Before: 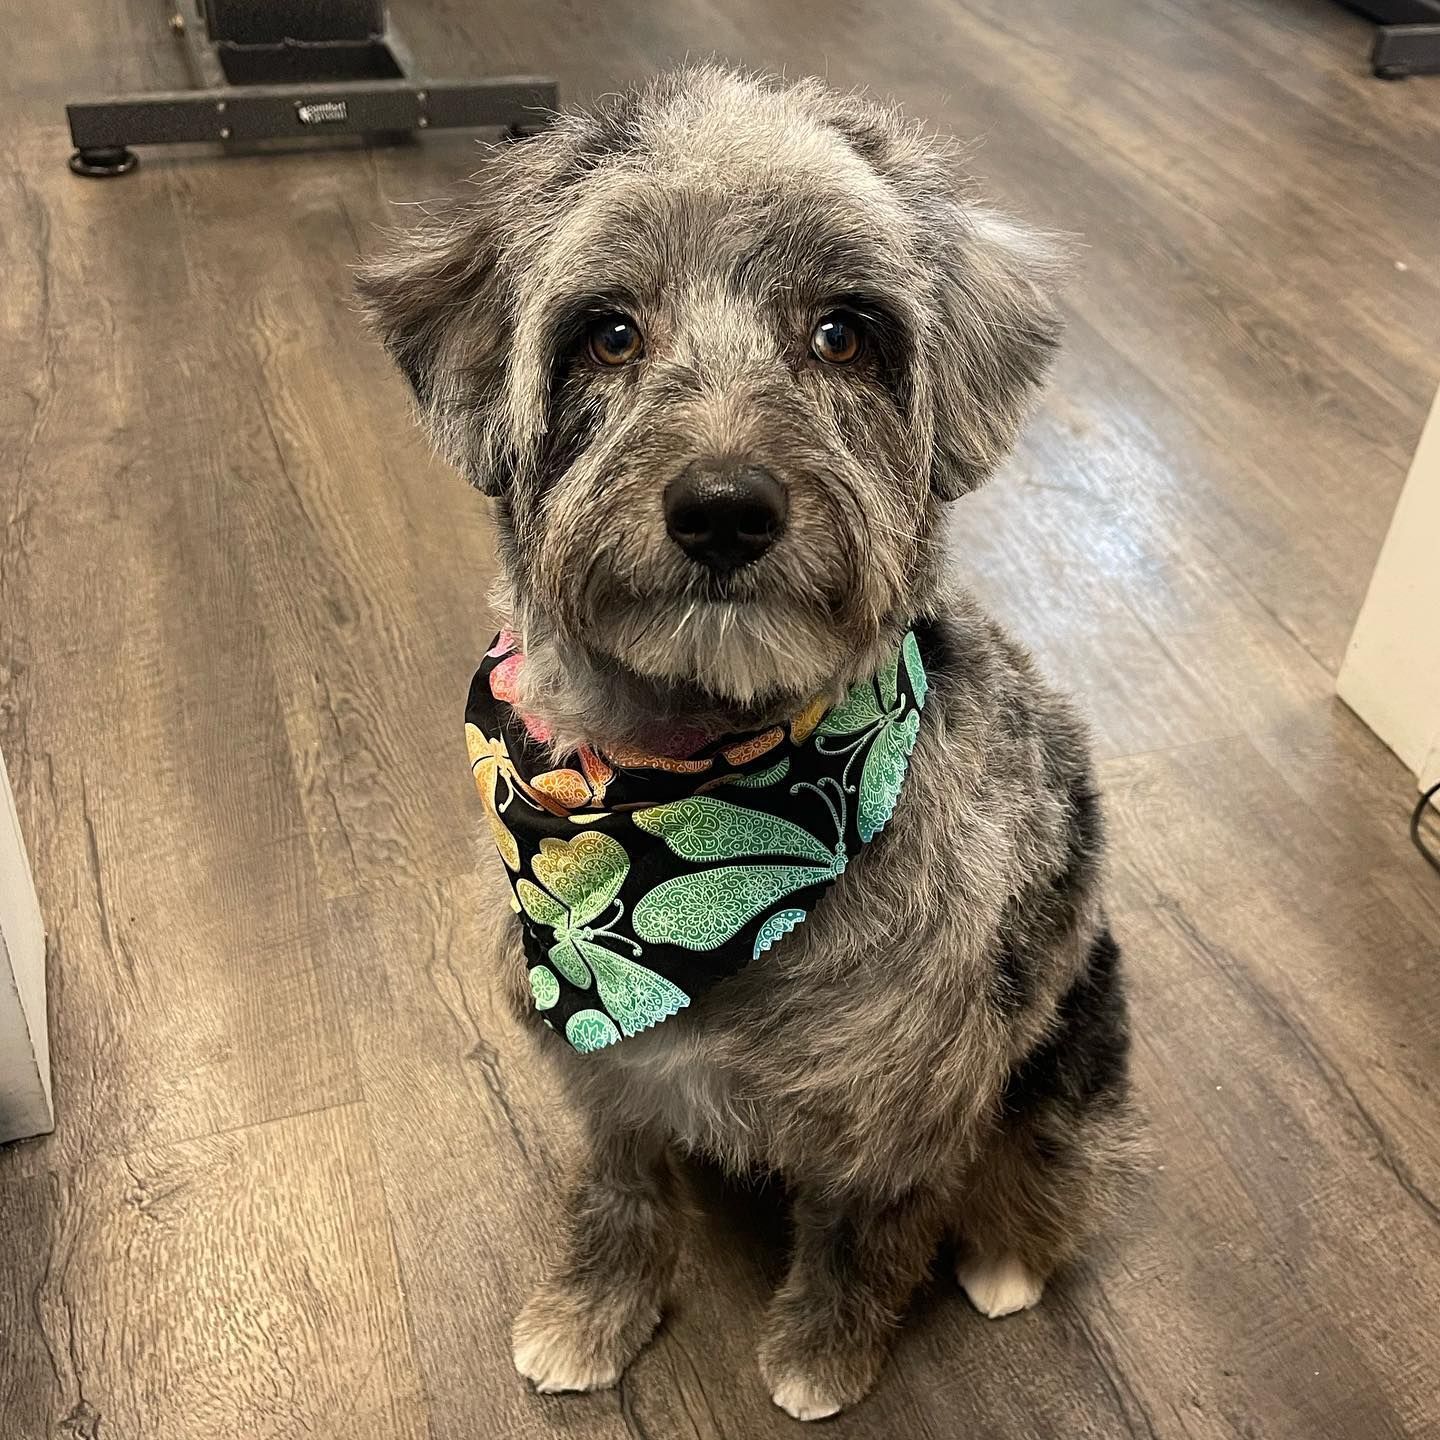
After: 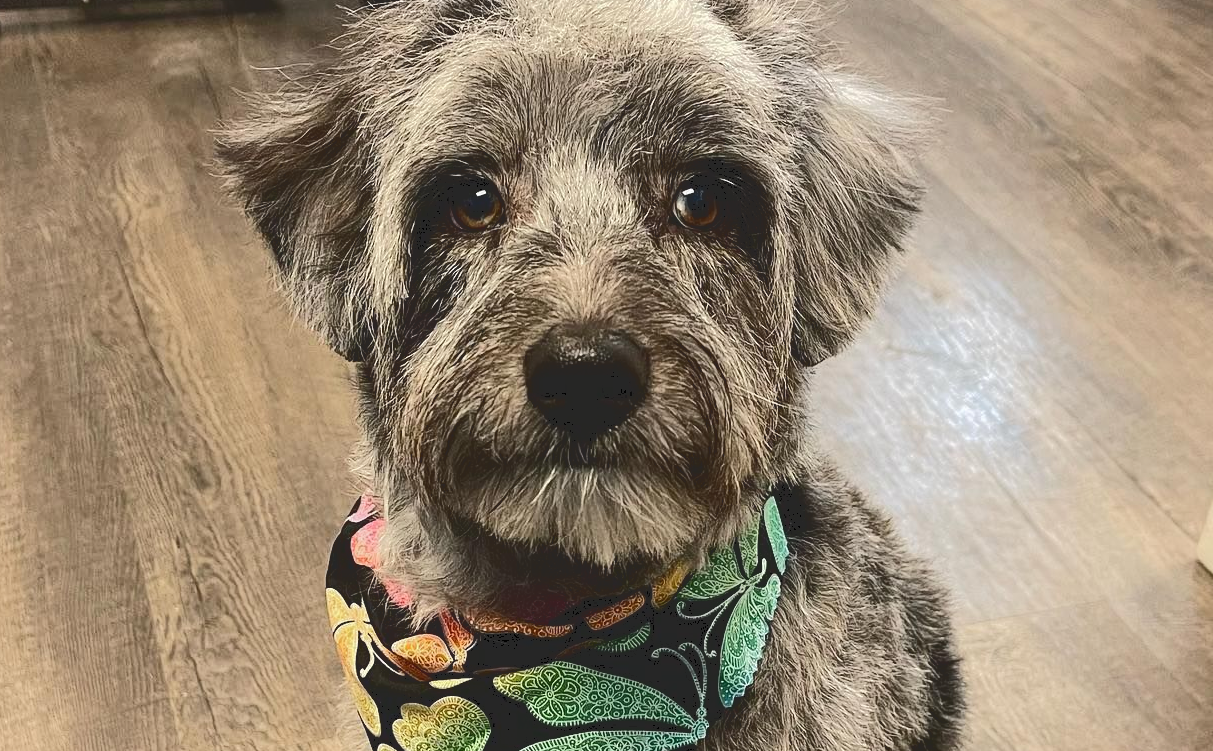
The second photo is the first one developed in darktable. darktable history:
crop and rotate: left 9.678%, top 9.431%, right 6.075%, bottom 38.39%
tone curve: curves: ch0 [(0, 0) (0.003, 0.15) (0.011, 0.151) (0.025, 0.15) (0.044, 0.15) (0.069, 0.151) (0.1, 0.153) (0.136, 0.16) (0.177, 0.183) (0.224, 0.21) (0.277, 0.253) (0.335, 0.309) (0.399, 0.389) (0.468, 0.479) (0.543, 0.58) (0.623, 0.677) (0.709, 0.747) (0.801, 0.808) (0.898, 0.87) (1, 1)], color space Lab, independent channels, preserve colors none
